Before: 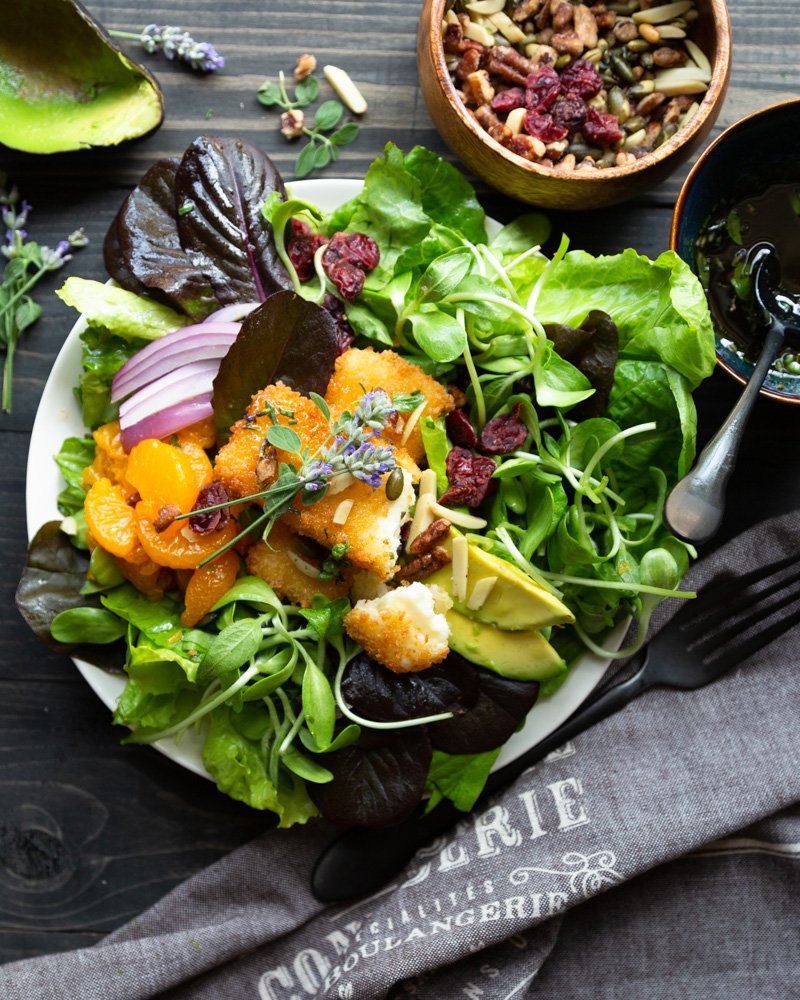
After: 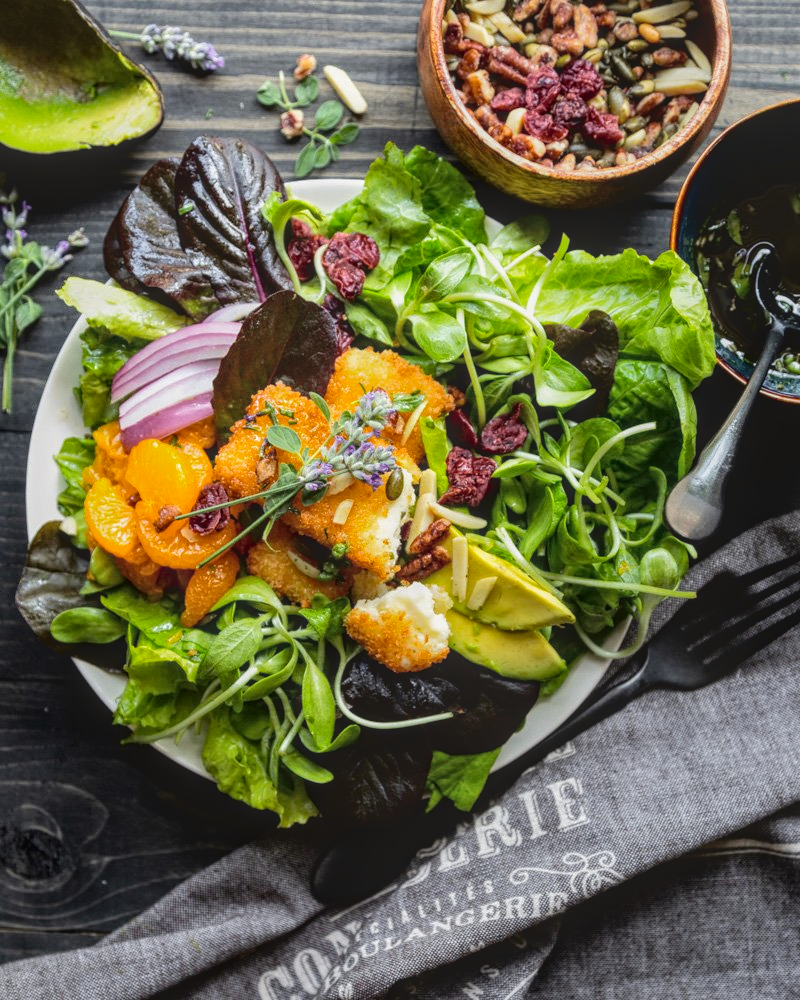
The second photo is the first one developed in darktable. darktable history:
tone curve: curves: ch0 [(0.003, 0) (0.066, 0.017) (0.163, 0.09) (0.264, 0.238) (0.395, 0.421) (0.517, 0.575) (0.633, 0.687) (0.791, 0.814) (1, 1)]; ch1 [(0, 0) (0.149, 0.17) (0.327, 0.339) (0.39, 0.403) (0.456, 0.463) (0.501, 0.502) (0.512, 0.507) (0.53, 0.533) (0.575, 0.592) (0.671, 0.655) (0.729, 0.679) (1, 1)]; ch2 [(0, 0) (0.337, 0.382) (0.464, 0.47) (0.501, 0.502) (0.527, 0.532) (0.563, 0.555) (0.615, 0.61) (0.663, 0.68) (1, 1)], color space Lab, independent channels, preserve colors none
local contrast: highlights 66%, shadows 32%, detail 167%, midtone range 0.2
